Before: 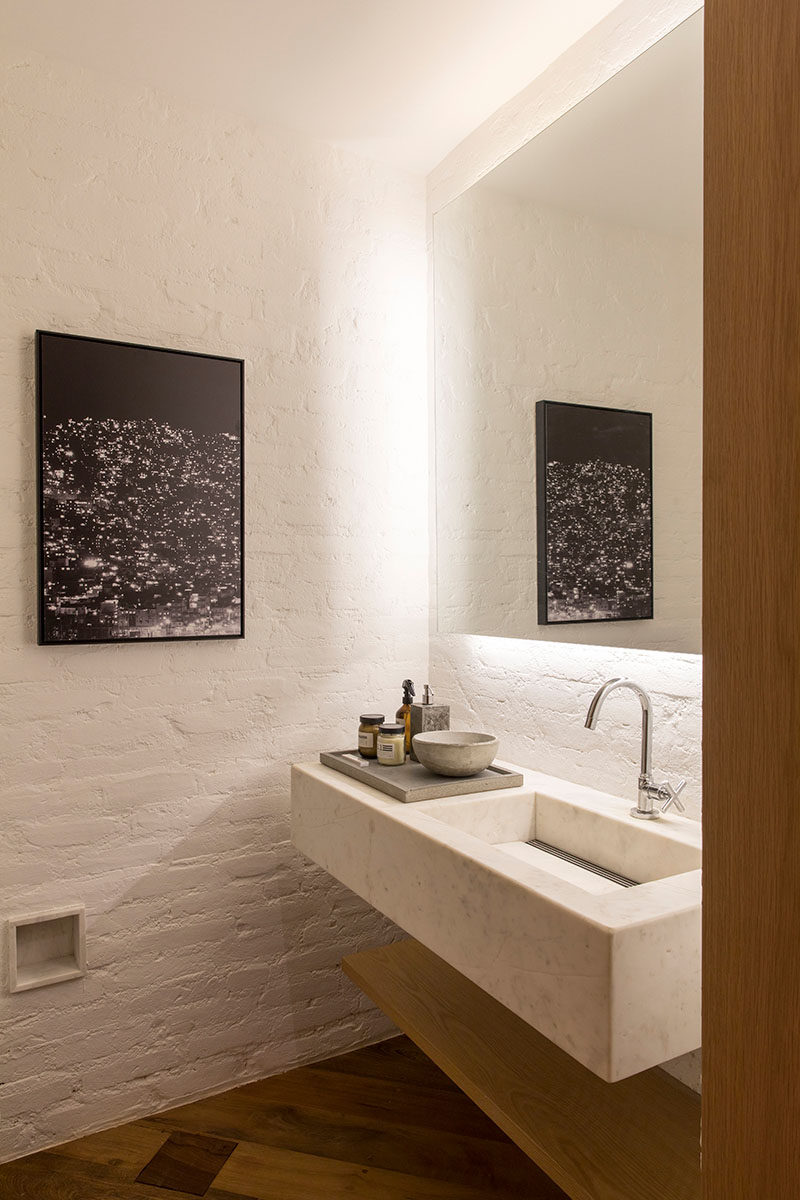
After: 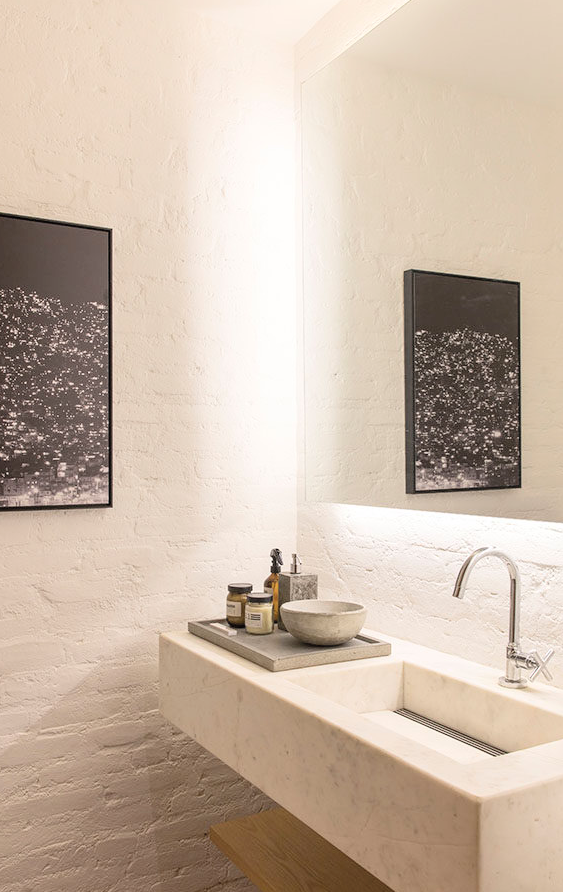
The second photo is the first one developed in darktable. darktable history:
contrast brightness saturation: contrast 0.137, brightness 0.217
crop and rotate: left 16.586%, top 10.956%, right 12.979%, bottom 14.646%
